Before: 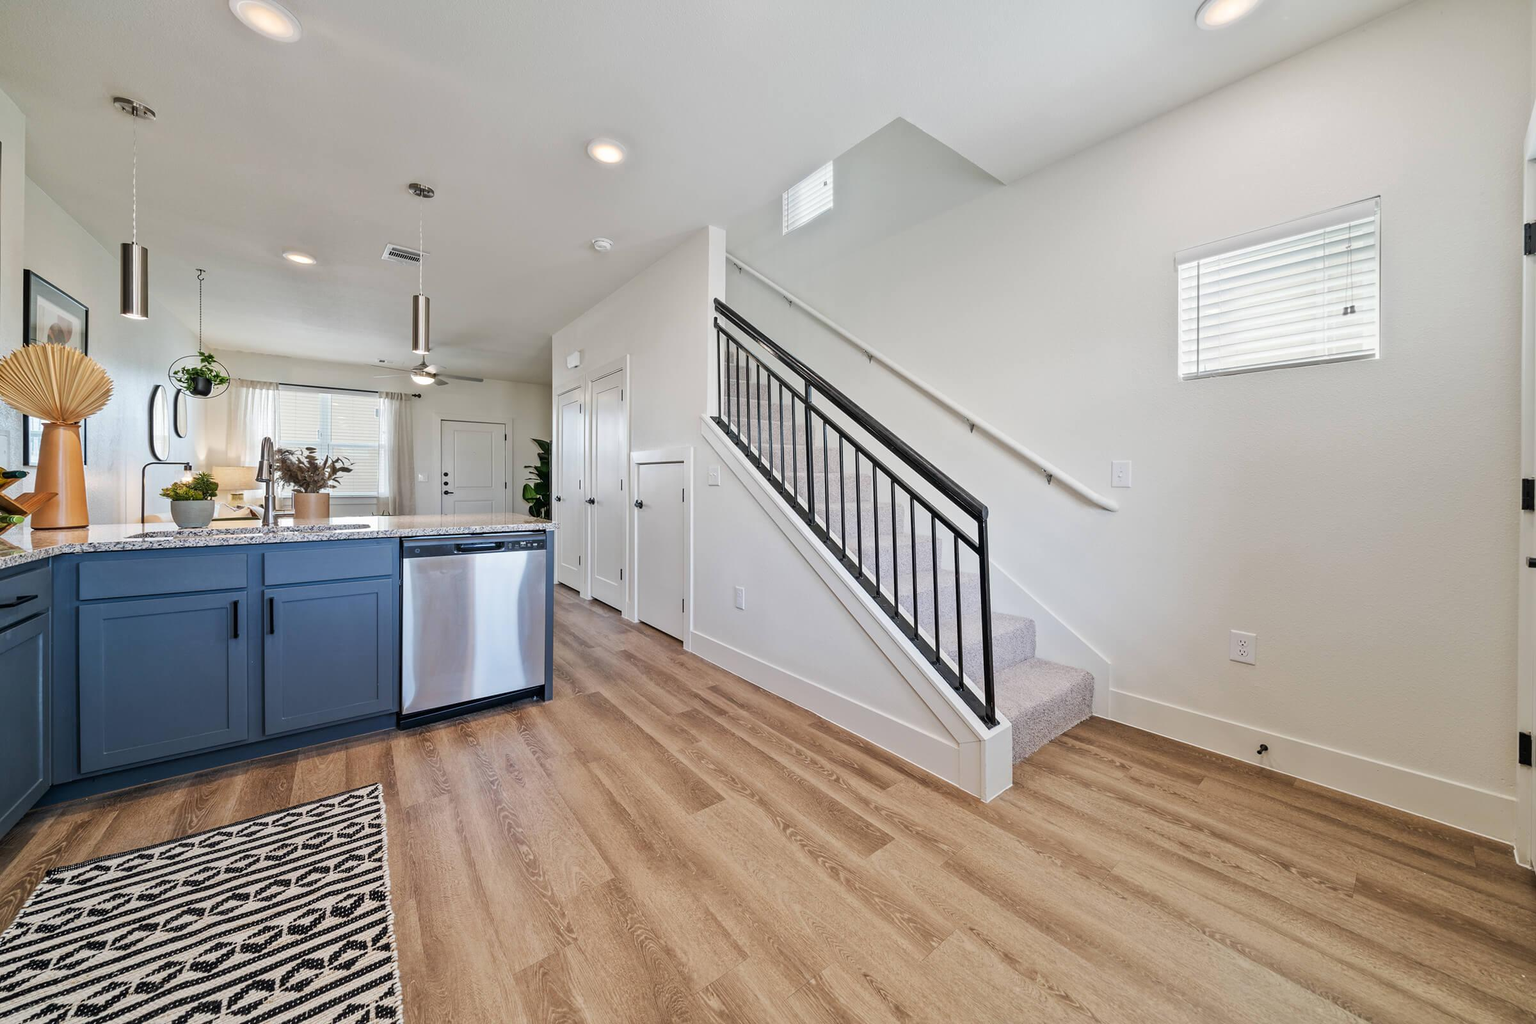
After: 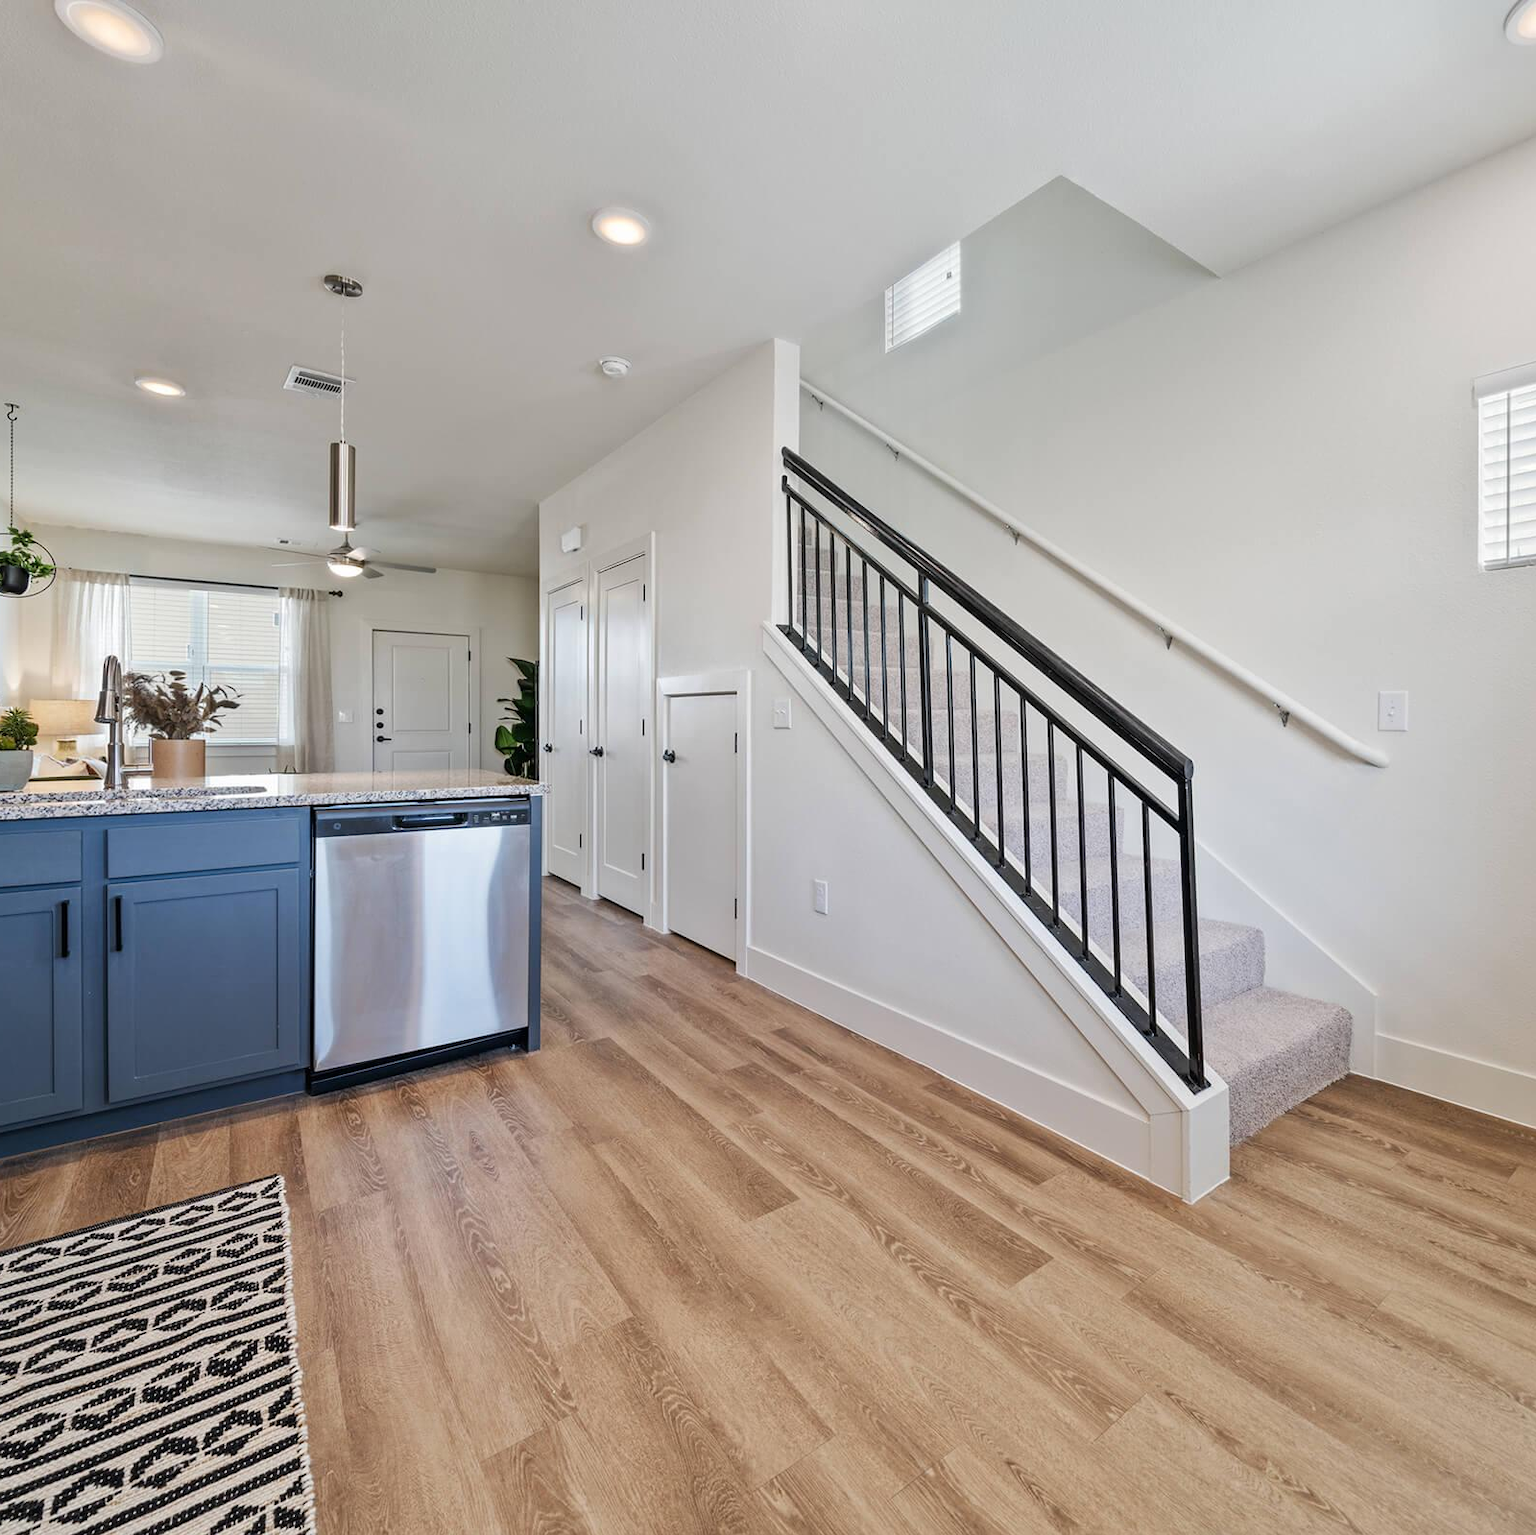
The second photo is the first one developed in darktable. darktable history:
crop and rotate: left 12.573%, right 20.722%
